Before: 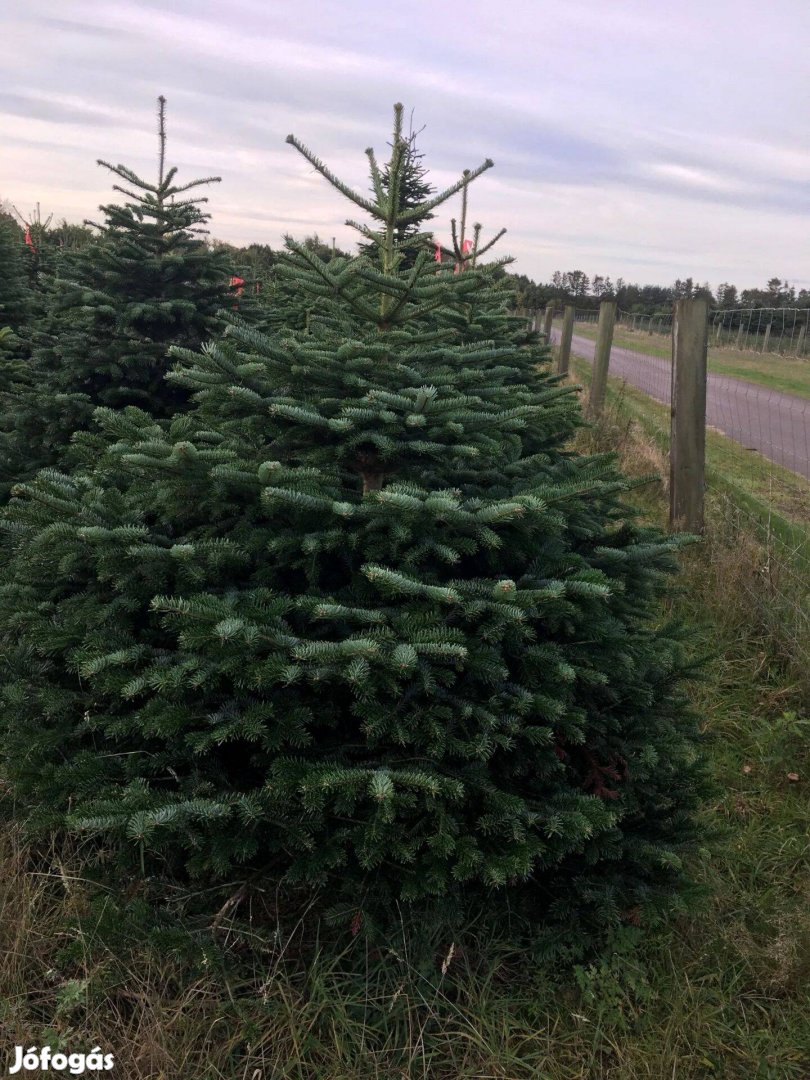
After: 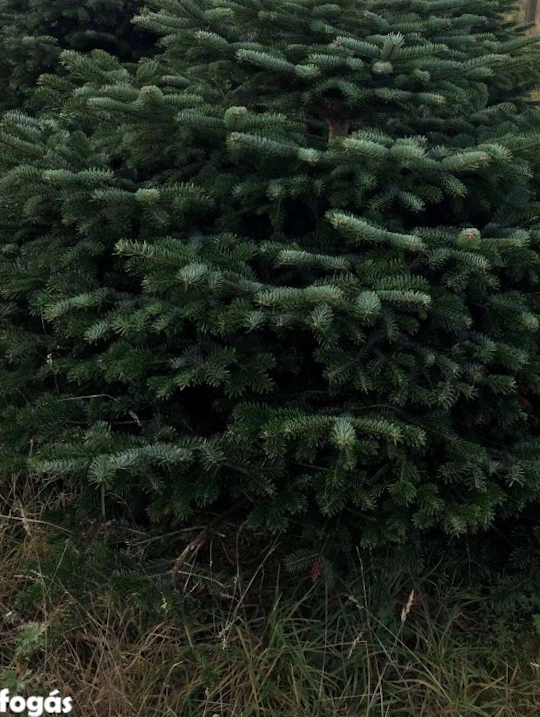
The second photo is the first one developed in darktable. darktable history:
crop and rotate: angle -0.748°, left 3.567%, top 32.389%, right 28.592%
